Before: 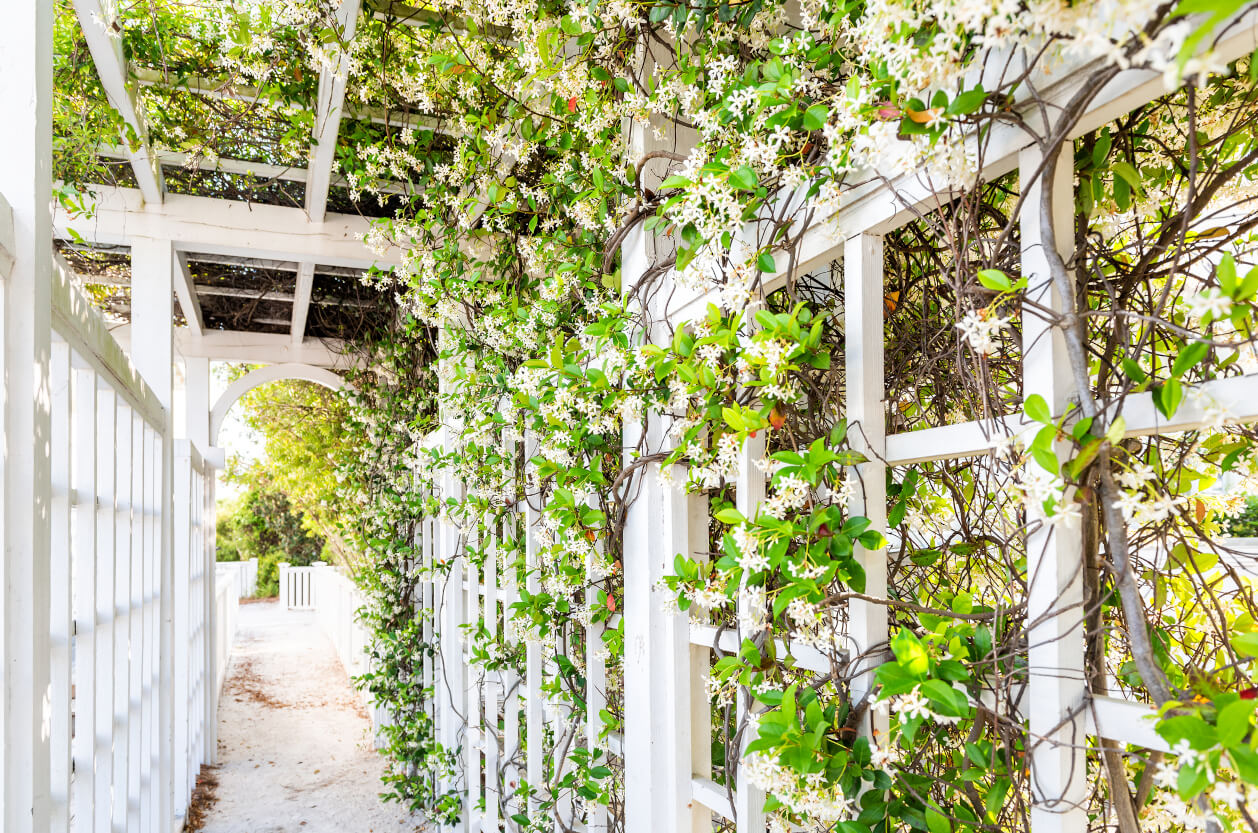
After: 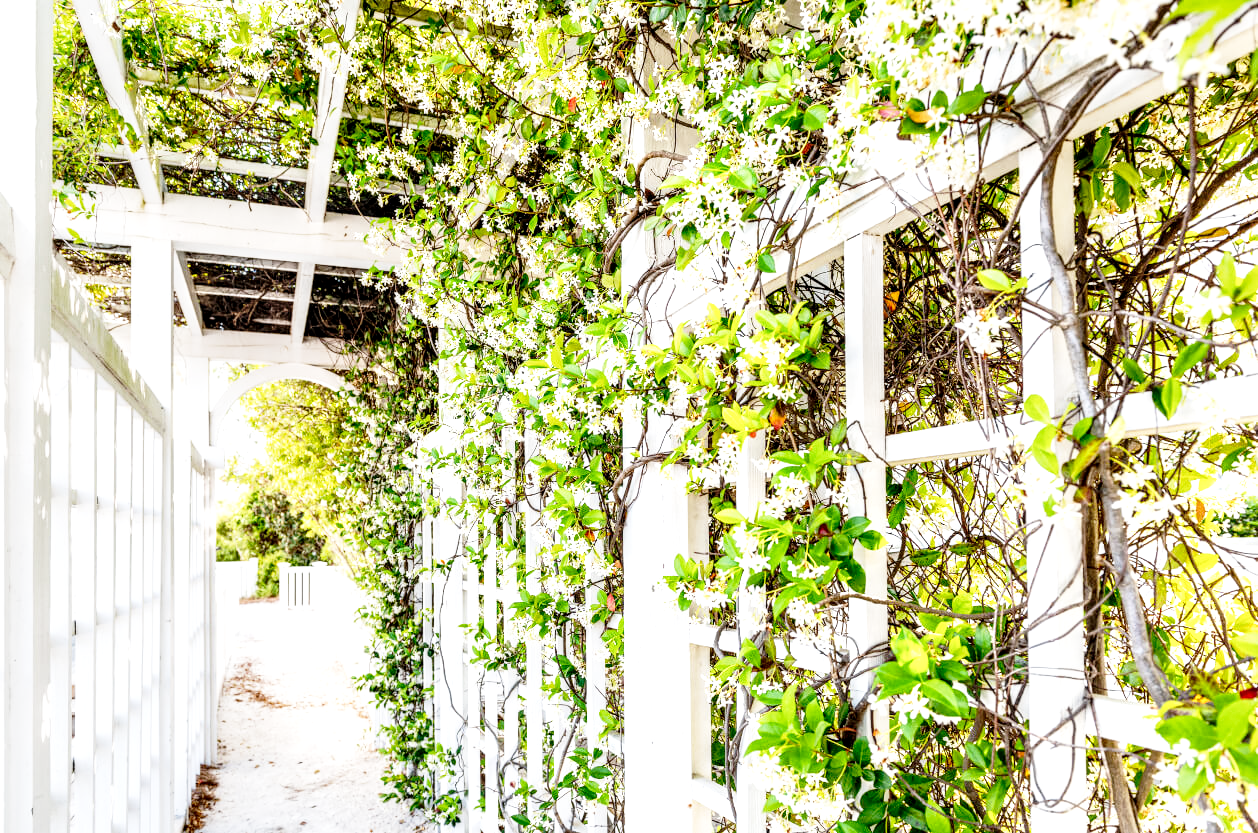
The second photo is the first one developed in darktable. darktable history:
base curve: curves: ch0 [(0, 0) (0.028, 0.03) (0.121, 0.232) (0.46, 0.748) (0.859, 0.968) (1, 1)], preserve colors none
local contrast: highlights 60%, shadows 60%, detail 160%
